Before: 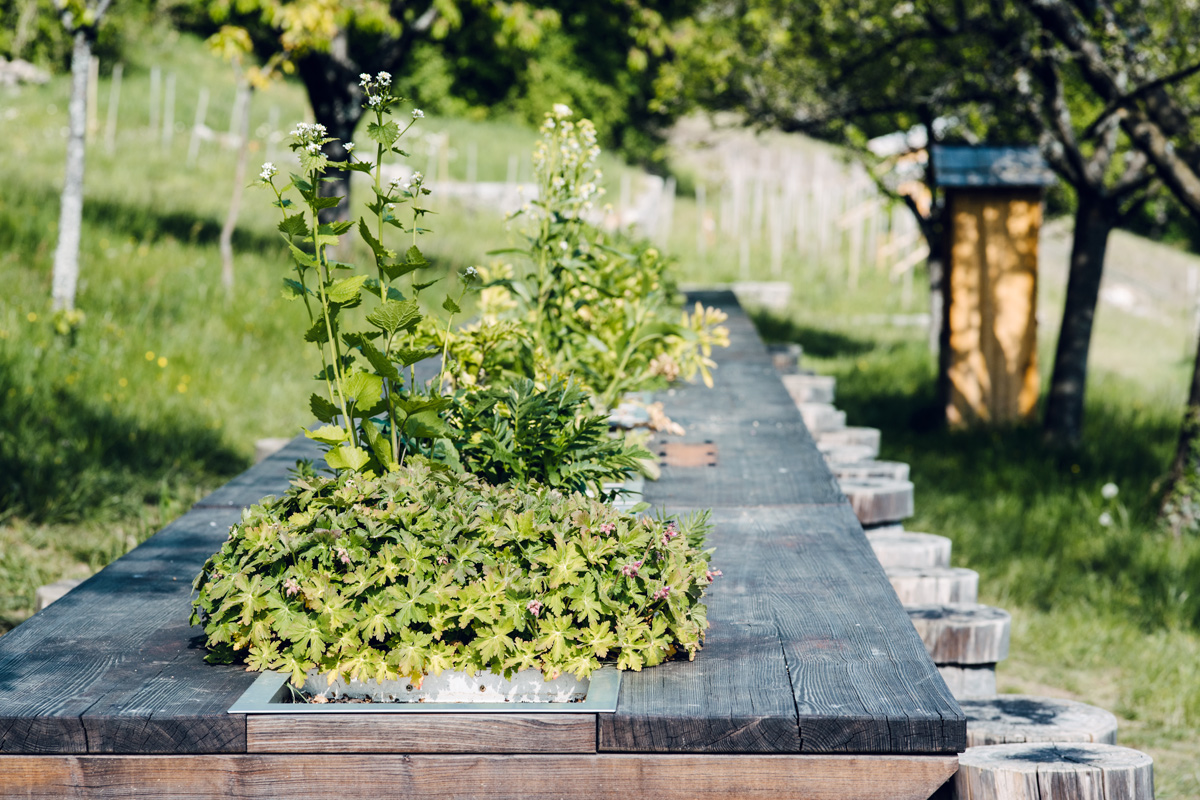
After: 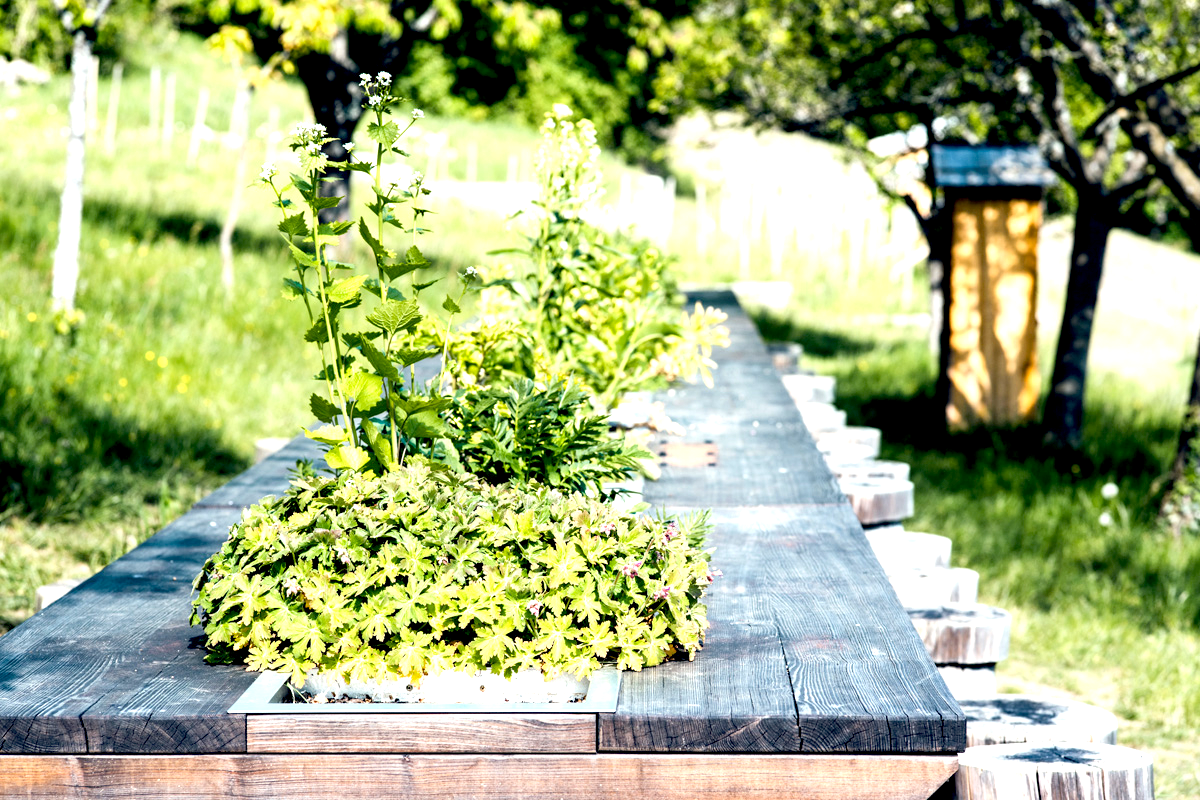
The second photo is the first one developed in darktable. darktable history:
exposure: black level correction 0.011, exposure 1.079 EV, compensate exposure bias true, compensate highlight preservation false
